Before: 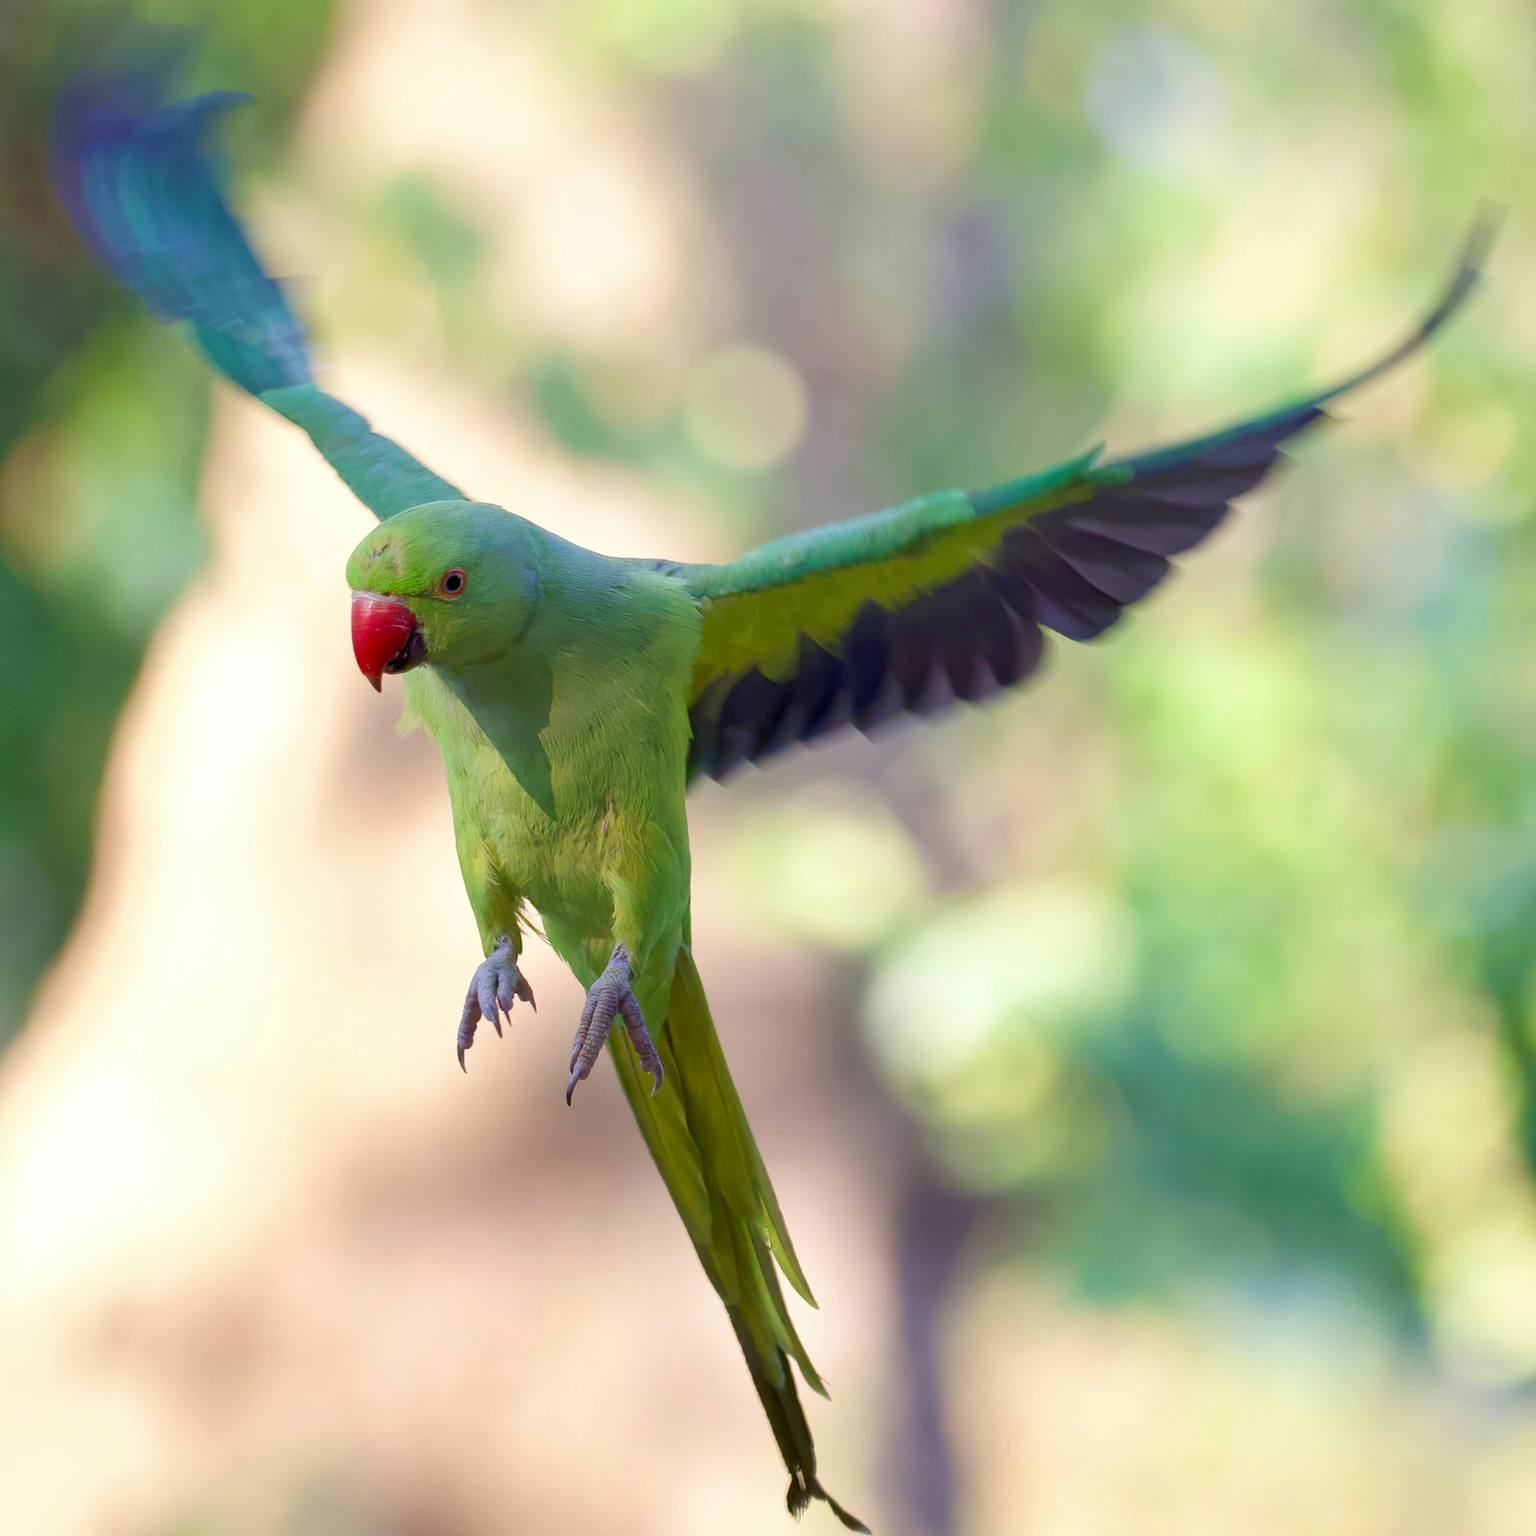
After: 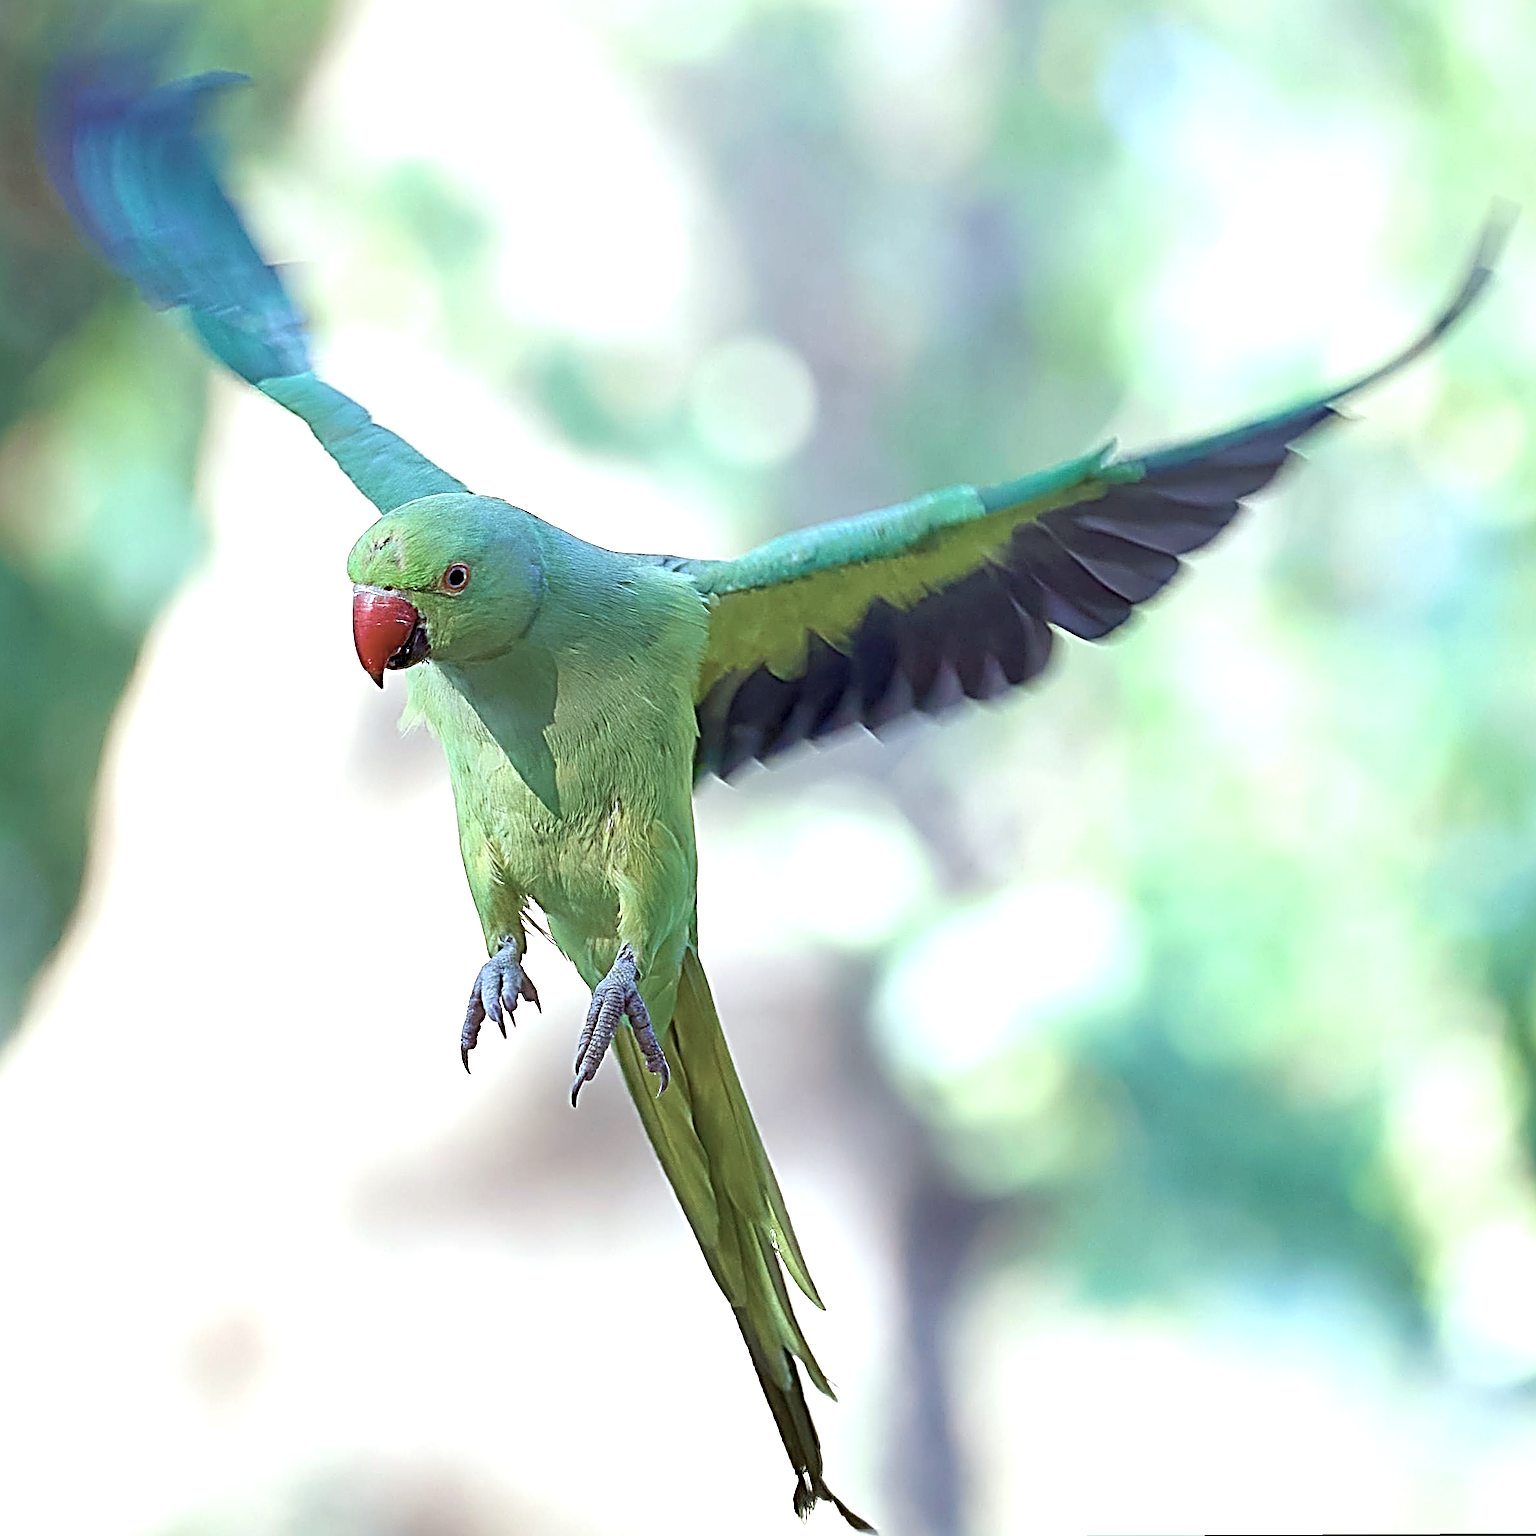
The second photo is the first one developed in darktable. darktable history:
color correction: highlights a* -12.64, highlights b* -18.1, saturation 0.7
sharpen: radius 4.001, amount 2
exposure: black level correction 0, exposure 0.7 EV, compensate exposure bias true, compensate highlight preservation false
rotate and perspective: rotation 0.174°, lens shift (vertical) 0.013, lens shift (horizontal) 0.019, shear 0.001, automatic cropping original format, crop left 0.007, crop right 0.991, crop top 0.016, crop bottom 0.997
